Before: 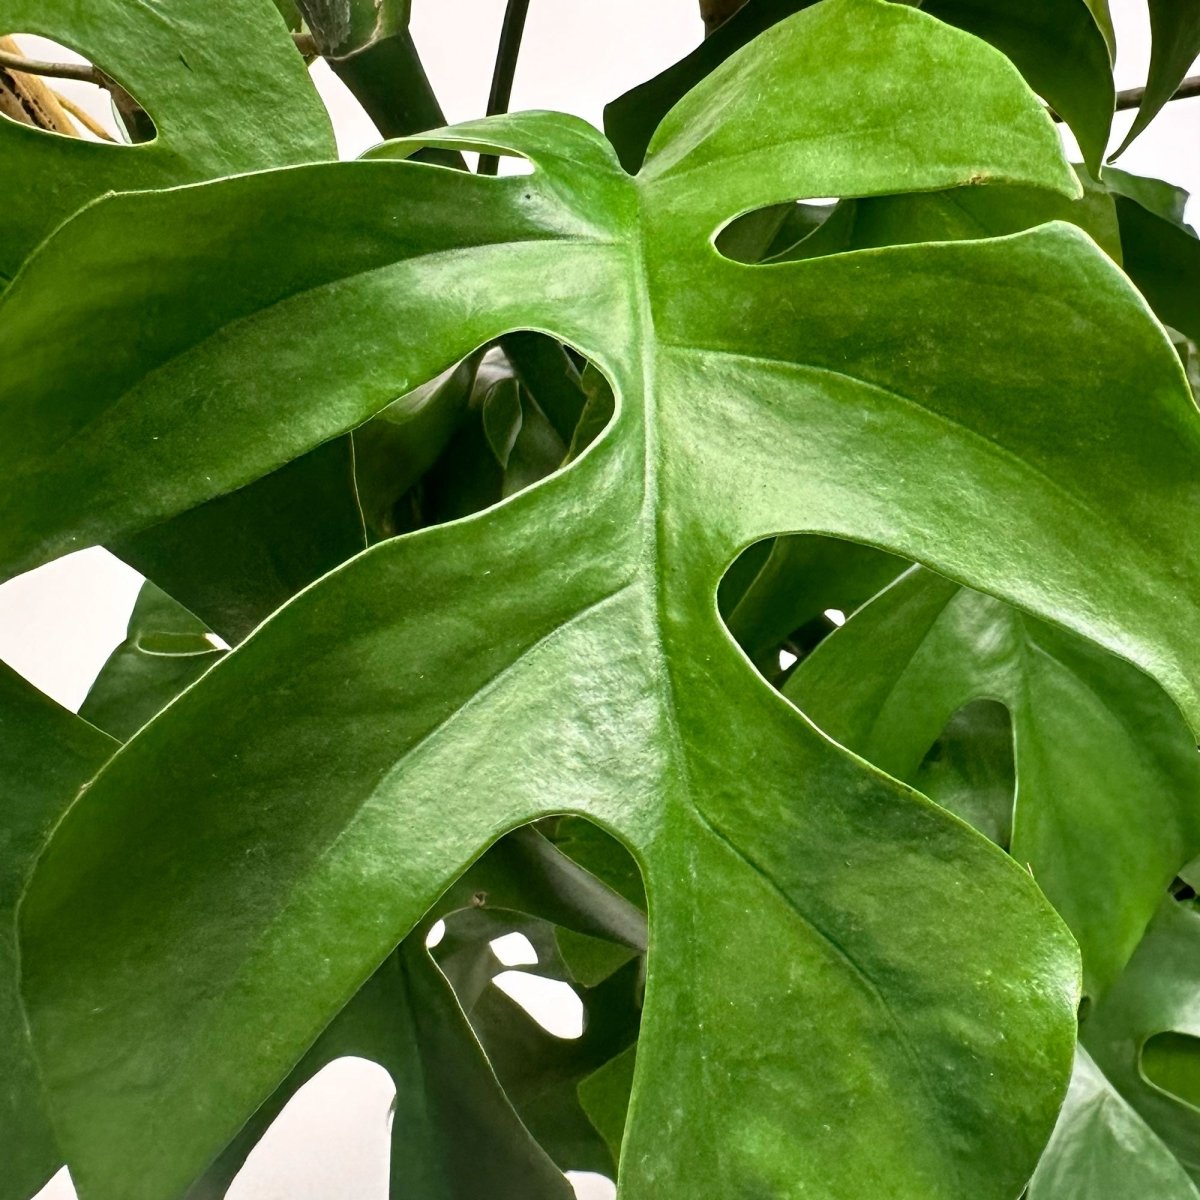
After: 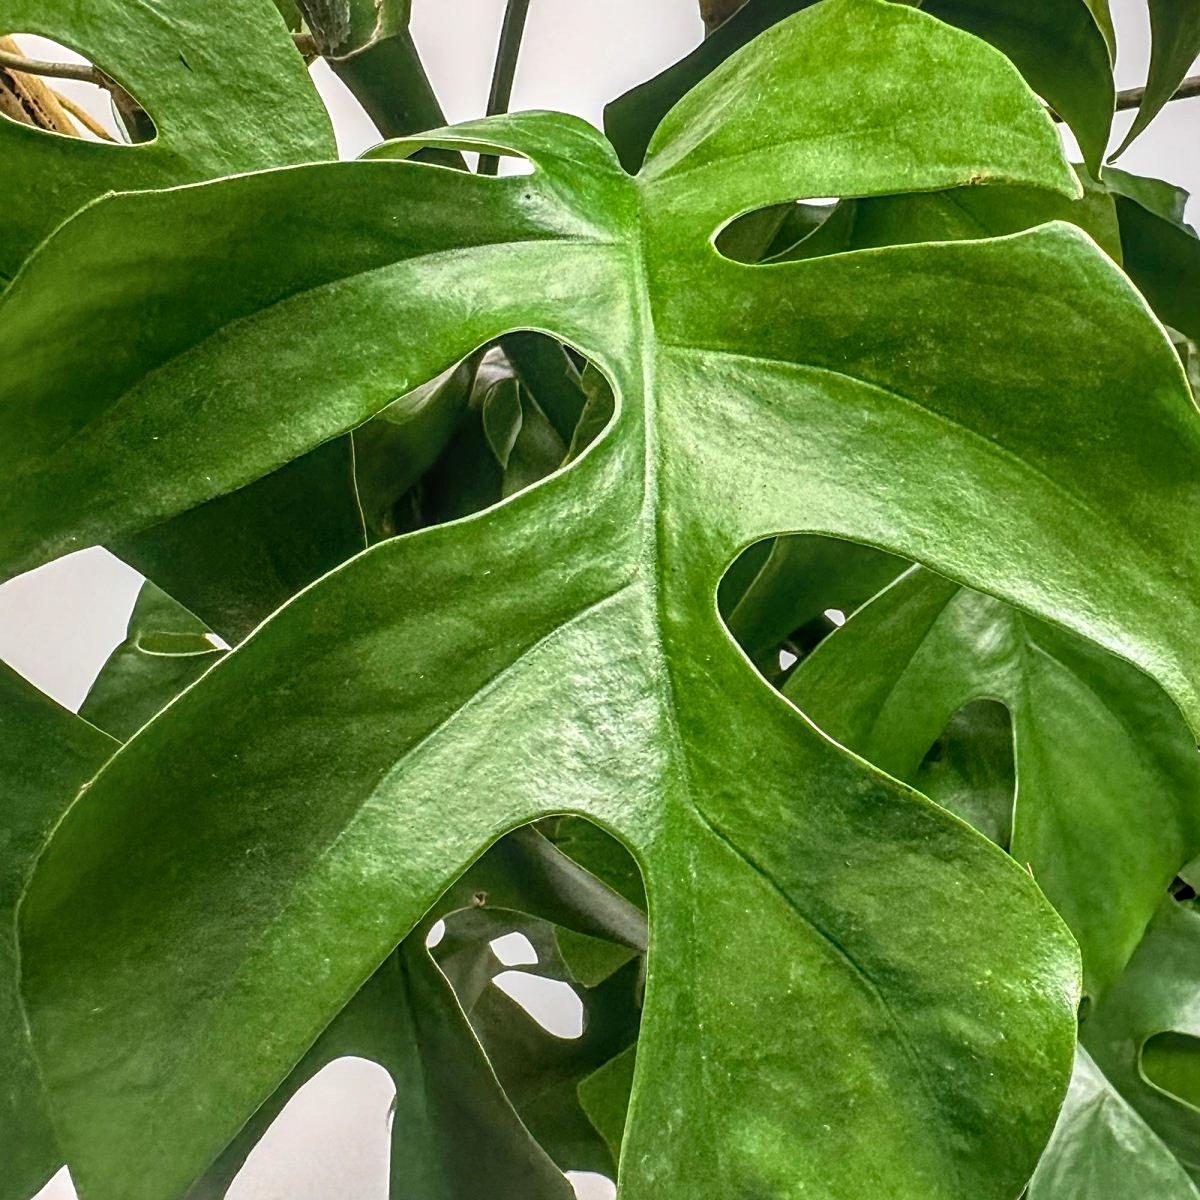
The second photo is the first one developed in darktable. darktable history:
local contrast: highlights 0%, shadows 0%, detail 133%
sharpen: on, module defaults
